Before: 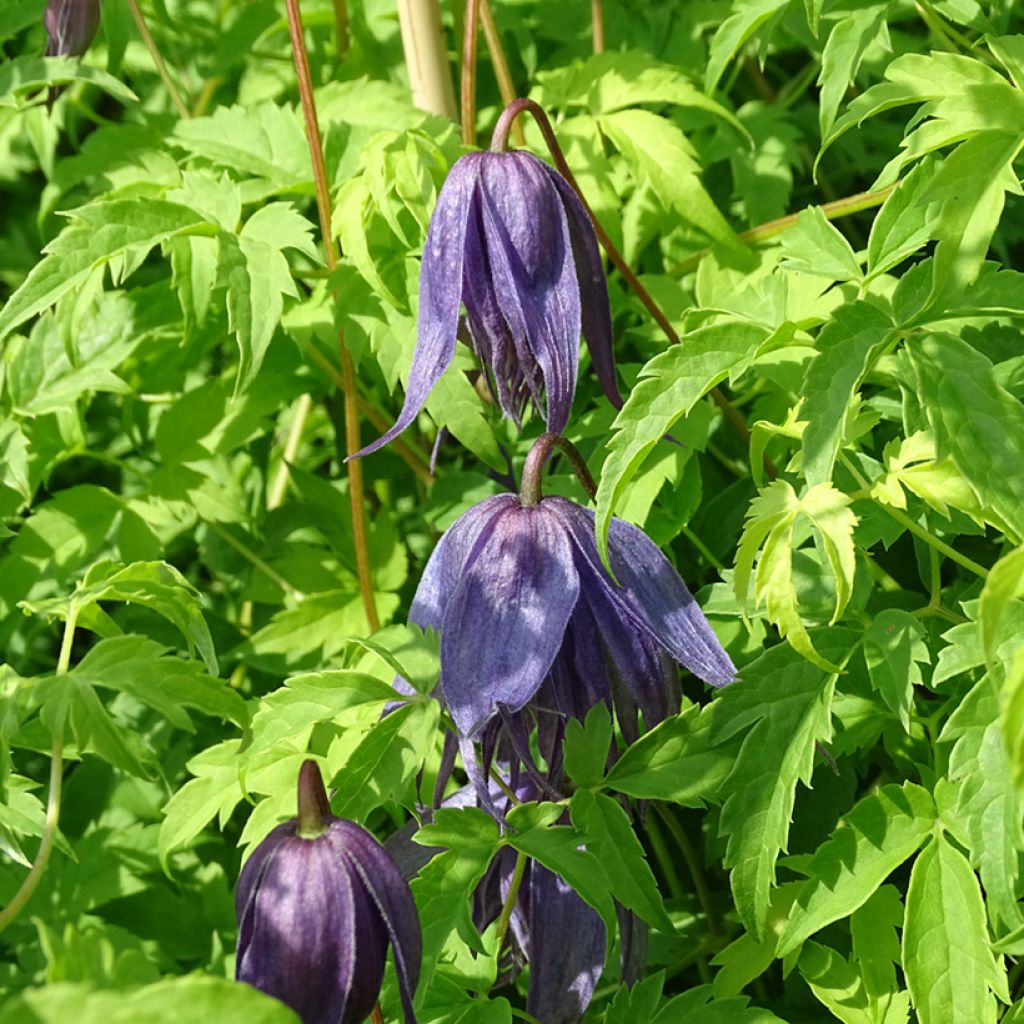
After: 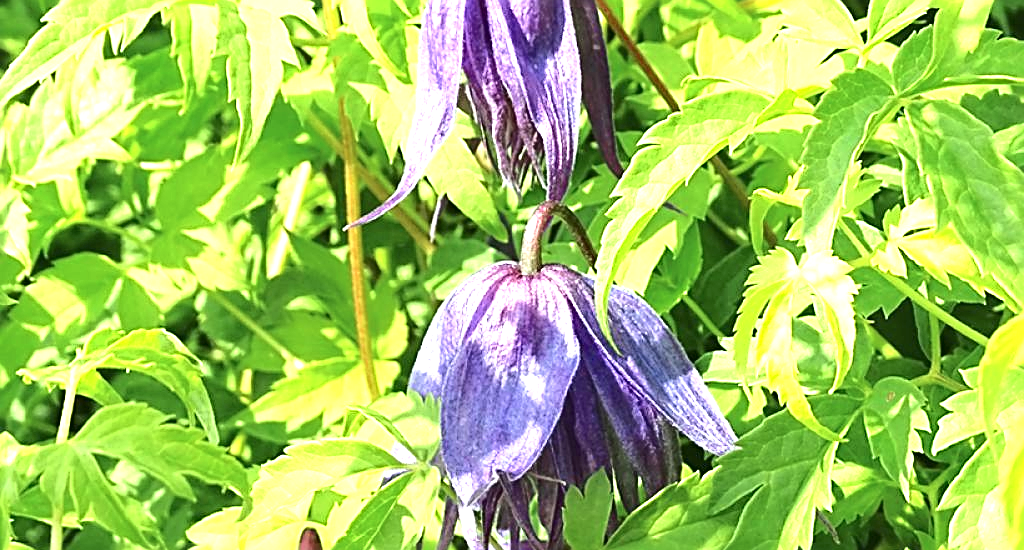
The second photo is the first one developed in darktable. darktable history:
tone curve: curves: ch0 [(0, 0.021) (0.059, 0.053) (0.212, 0.18) (0.337, 0.304) (0.495, 0.505) (0.725, 0.731) (0.89, 0.919) (1, 1)]; ch1 [(0, 0) (0.094, 0.081) (0.285, 0.299) (0.413, 0.43) (0.479, 0.475) (0.54, 0.55) (0.615, 0.65) (0.683, 0.688) (1, 1)]; ch2 [(0, 0) (0.257, 0.217) (0.434, 0.434) (0.498, 0.507) (0.599, 0.578) (1, 1)], color space Lab, independent channels, preserve colors none
tone equalizer: edges refinement/feathering 500, mask exposure compensation -1.57 EV, preserve details no
exposure: exposure 1.478 EV, compensate highlight preservation false
sharpen: radius 2.561, amount 0.65
crop and rotate: top 22.733%, bottom 23.484%
